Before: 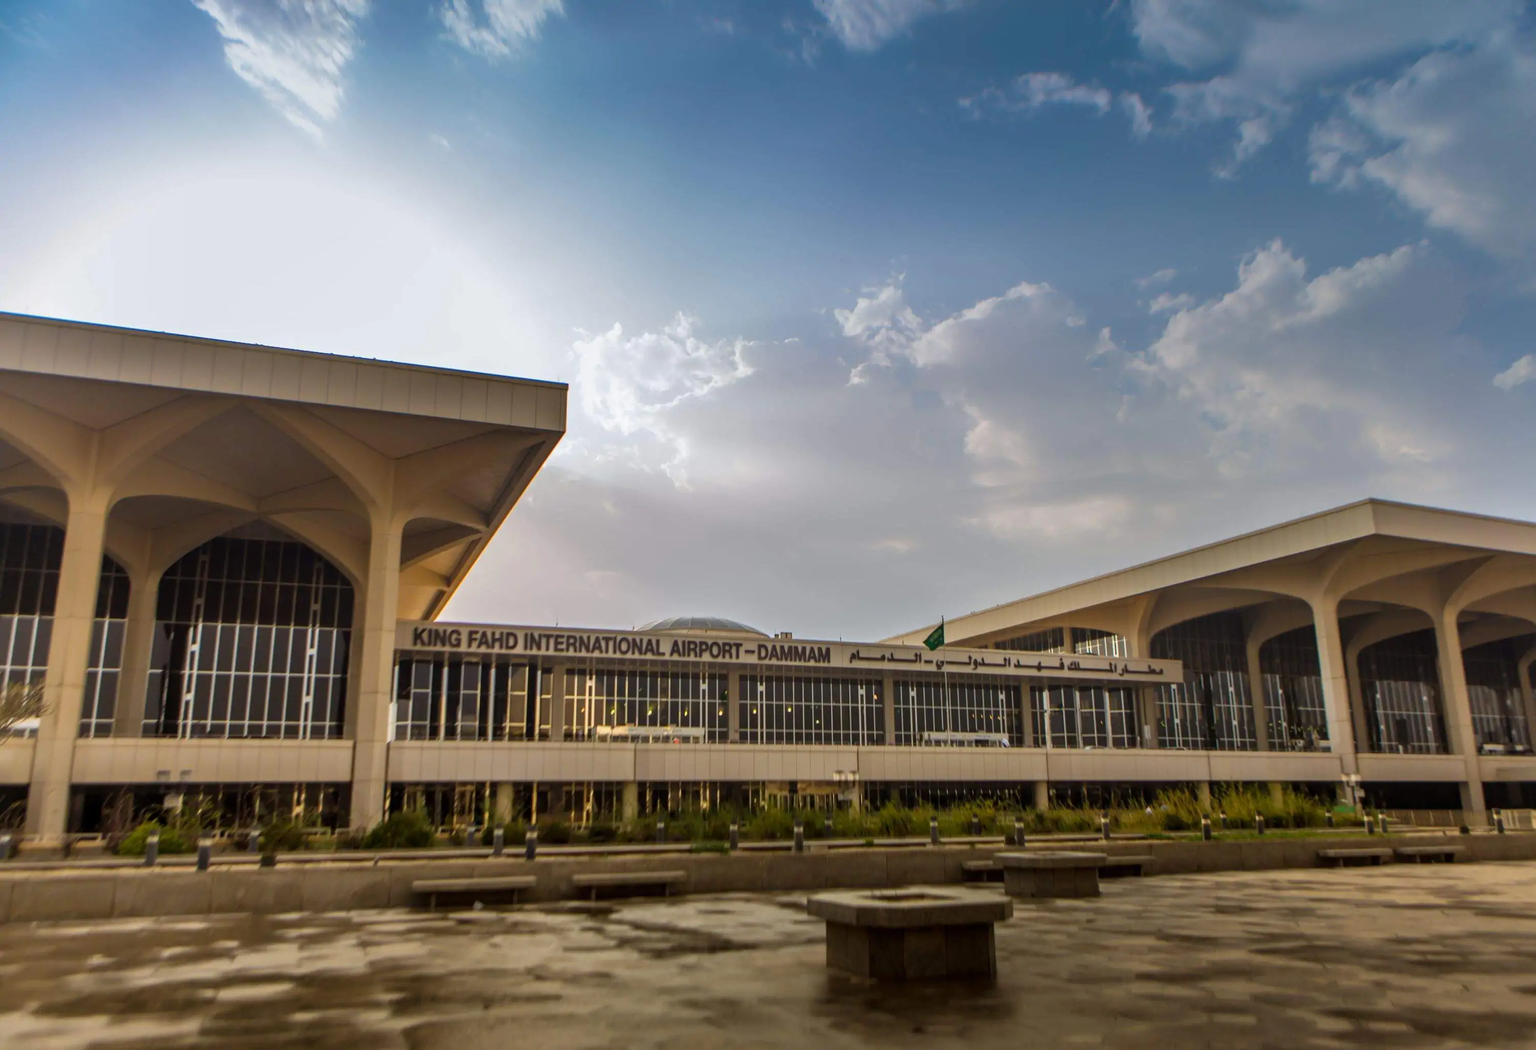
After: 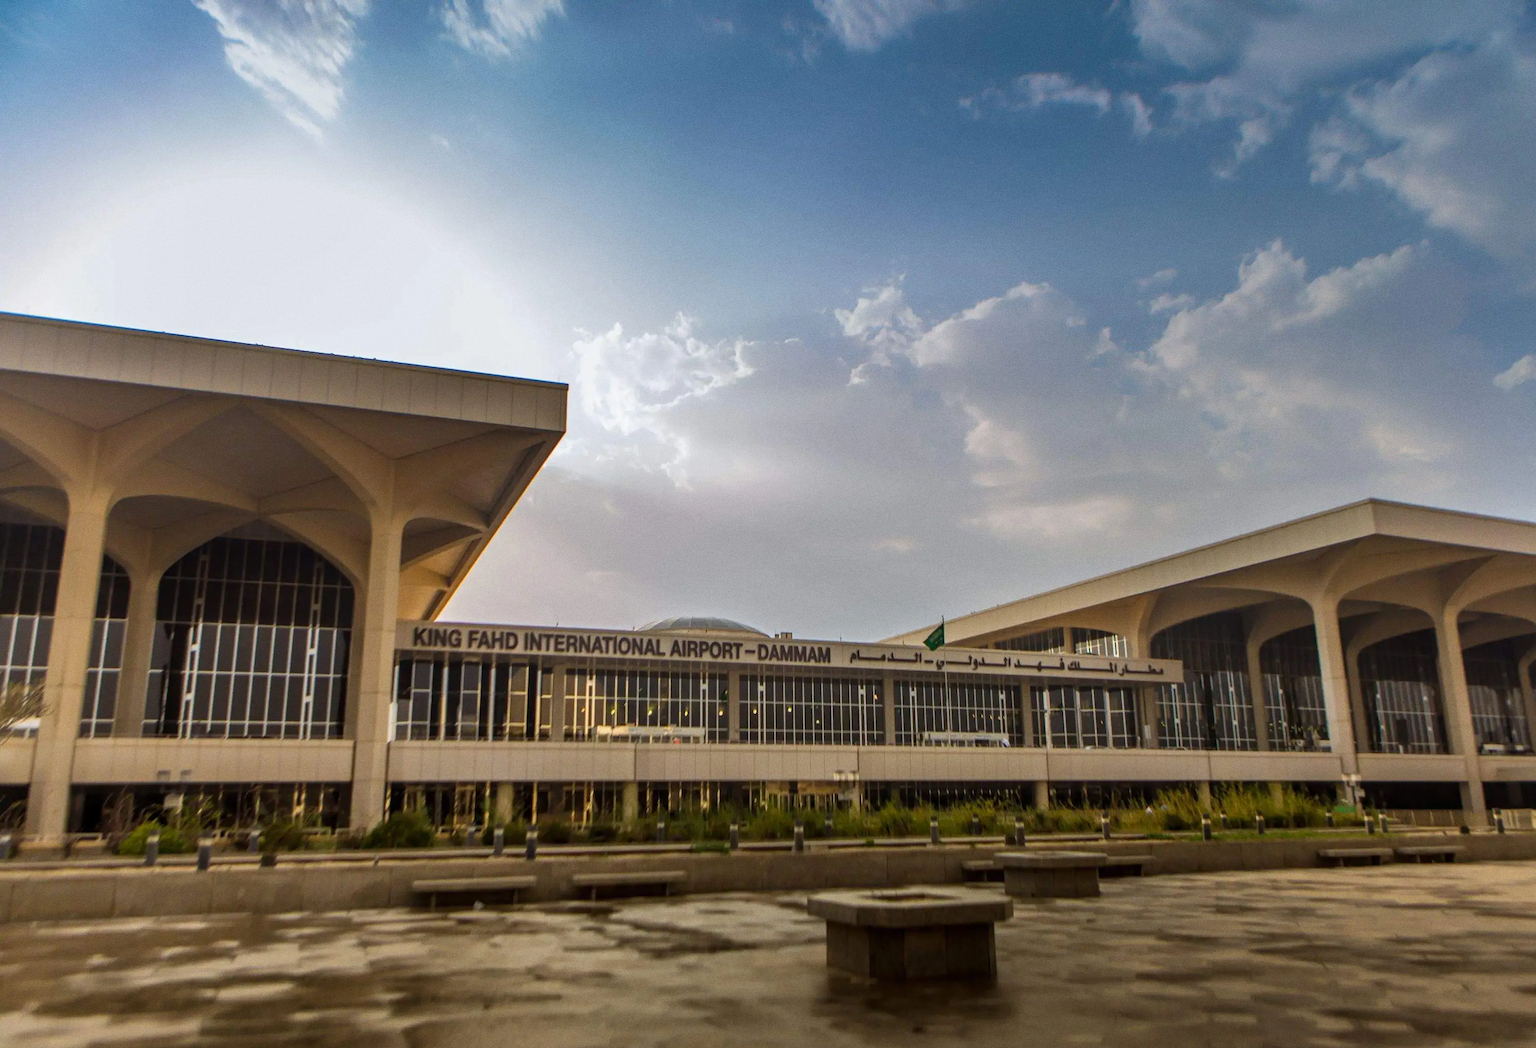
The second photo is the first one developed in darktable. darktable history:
crop: bottom 0.071%
grain: coarseness 0.09 ISO
